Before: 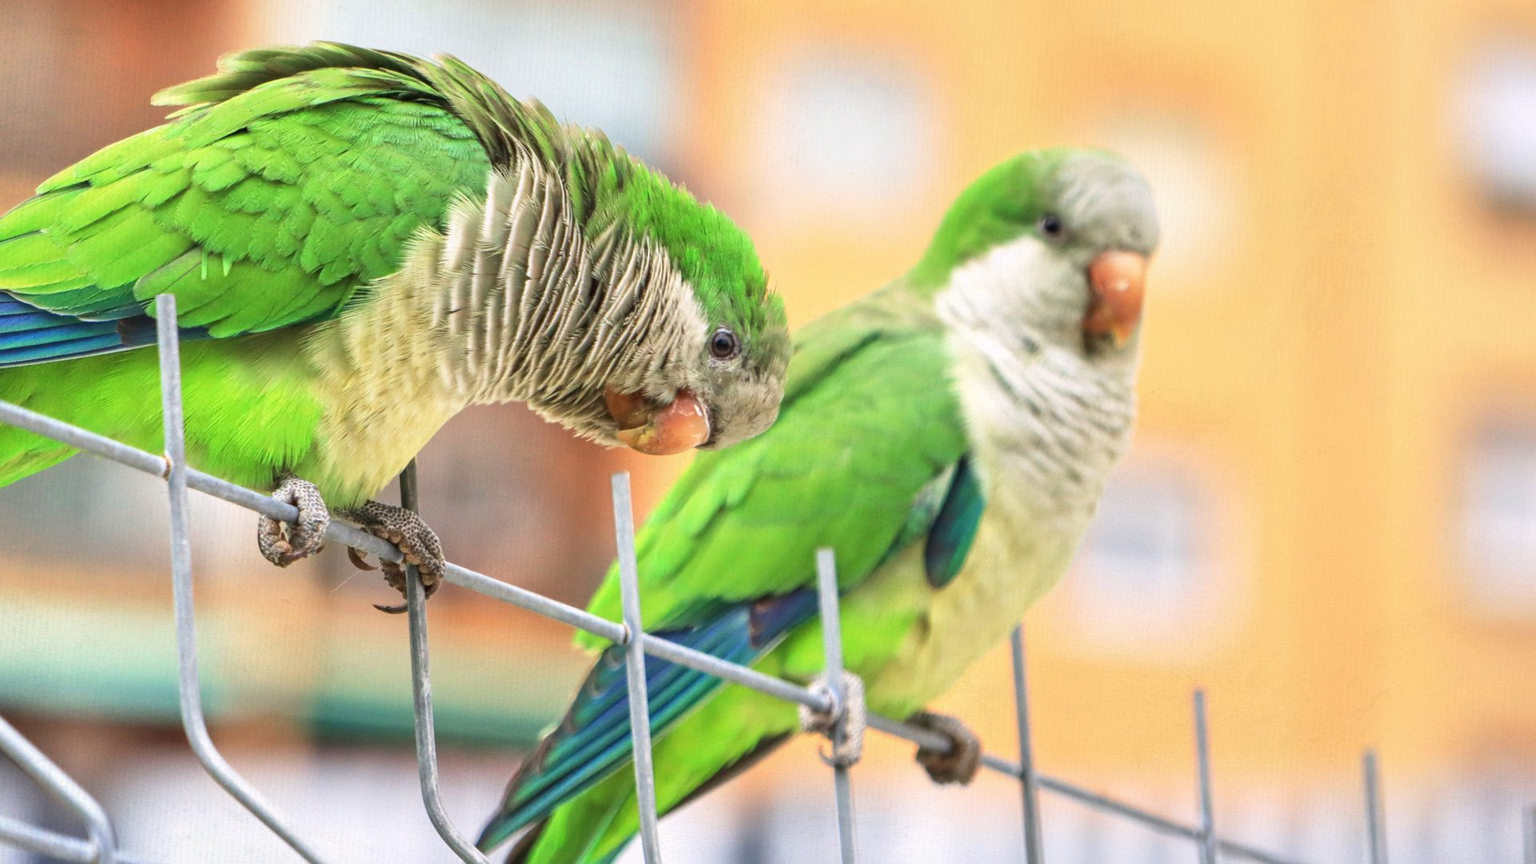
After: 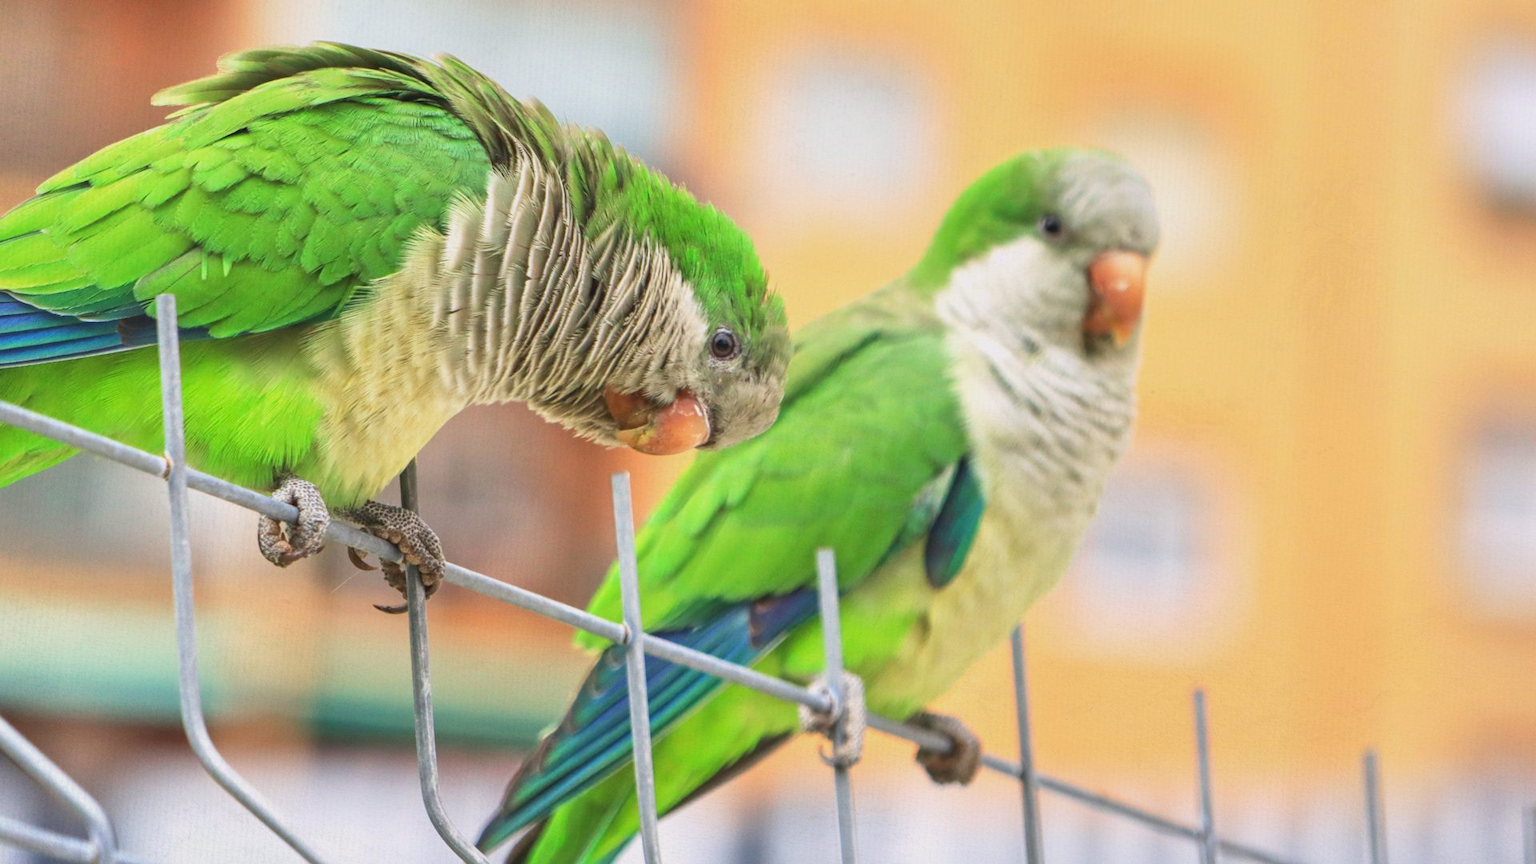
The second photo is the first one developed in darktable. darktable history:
contrast brightness saturation: contrast -0.121
